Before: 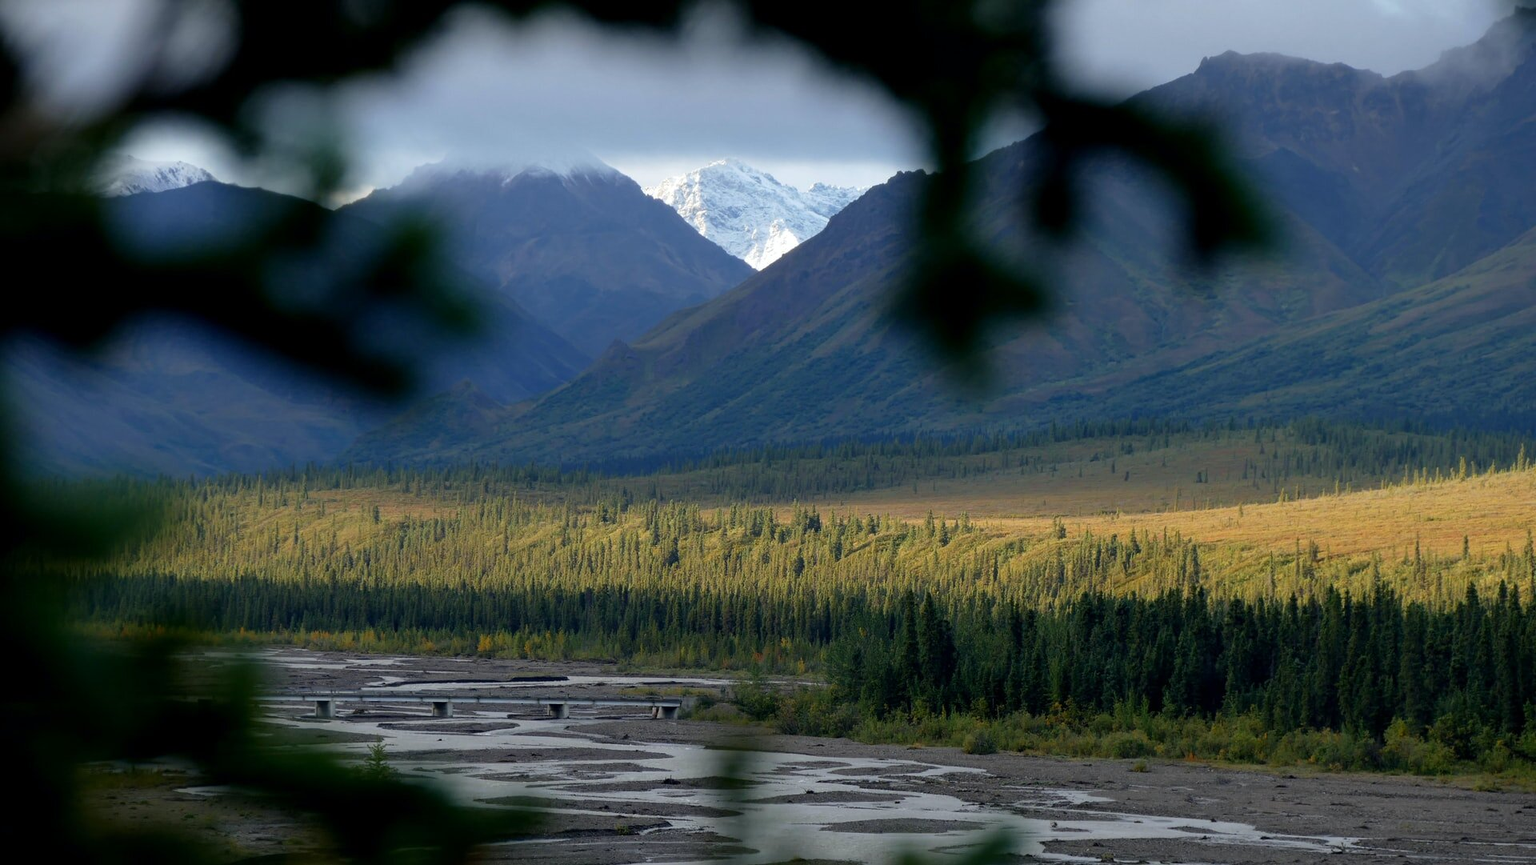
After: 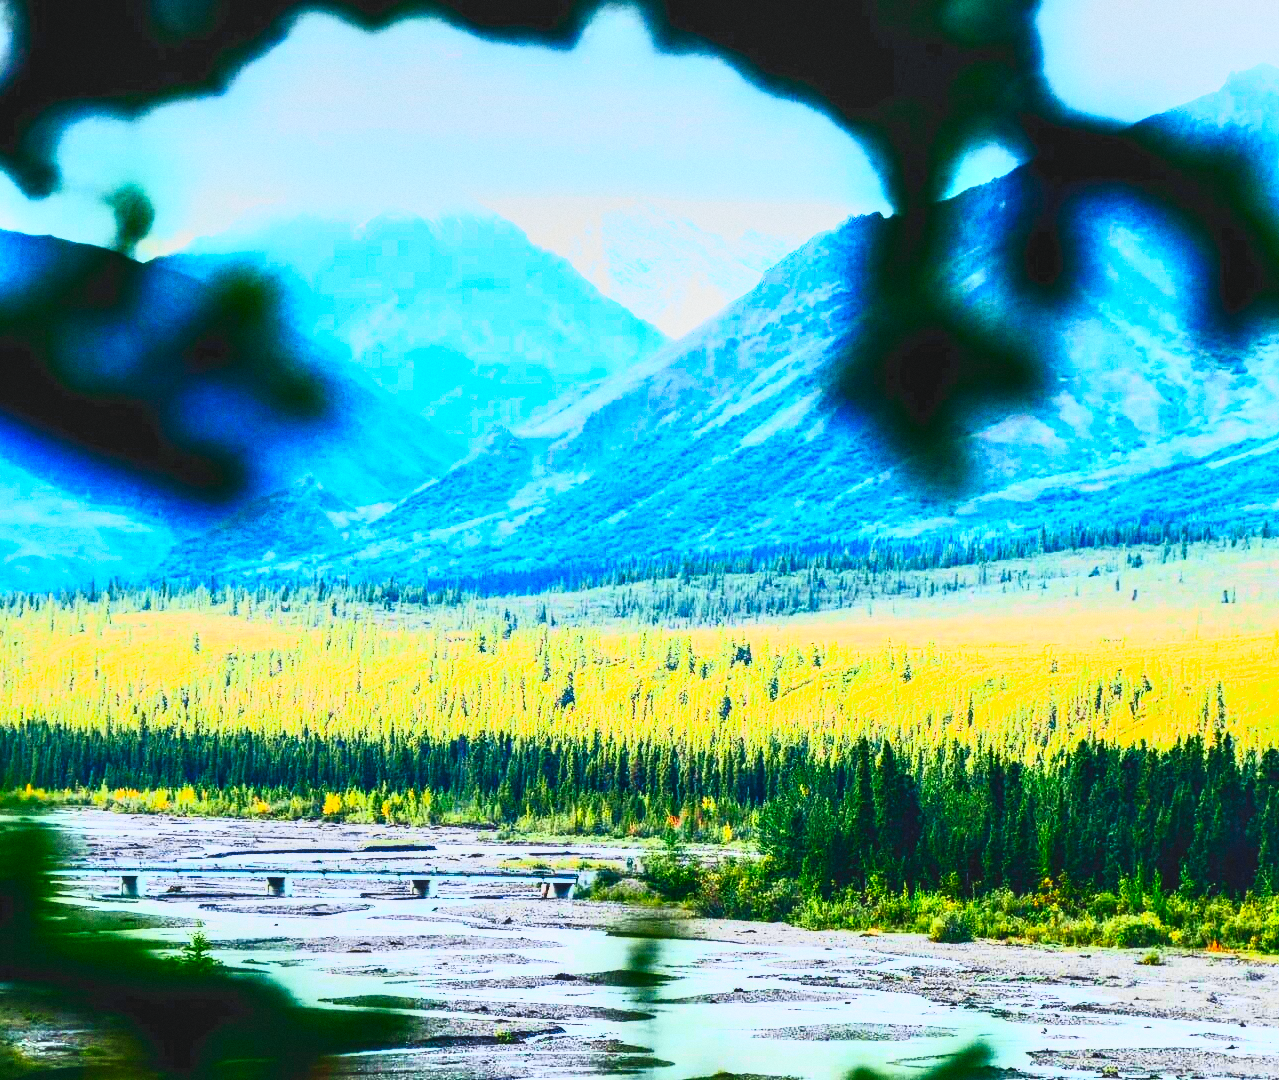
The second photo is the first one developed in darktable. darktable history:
tone curve: curves: ch0 [(0, 0.056) (0.049, 0.073) (0.155, 0.127) (0.33, 0.331) (0.432, 0.46) (0.601, 0.655) (0.843, 0.876) (1, 0.965)]; ch1 [(0, 0) (0.339, 0.334) (0.445, 0.419) (0.476, 0.454) (0.497, 0.494) (0.53, 0.511) (0.557, 0.549) (0.613, 0.614) (0.728, 0.729) (1, 1)]; ch2 [(0, 0) (0.327, 0.318) (0.417, 0.426) (0.46, 0.453) (0.502, 0.5) (0.526, 0.52) (0.54, 0.543) (0.606, 0.61) (0.74, 0.716) (1, 1)], color space Lab, independent channels, preserve colors none
crop and rotate: left 14.292%, right 19.041%
contrast brightness saturation: contrast 1, brightness 1, saturation 1
exposure: exposure 0.669 EV, compensate highlight preservation false
local contrast: on, module defaults
grain: coarseness 0.09 ISO
base curve: curves: ch0 [(0, 0) (0.028, 0.03) (0.121, 0.232) (0.46, 0.748) (0.859, 0.968) (1, 1)], preserve colors none
